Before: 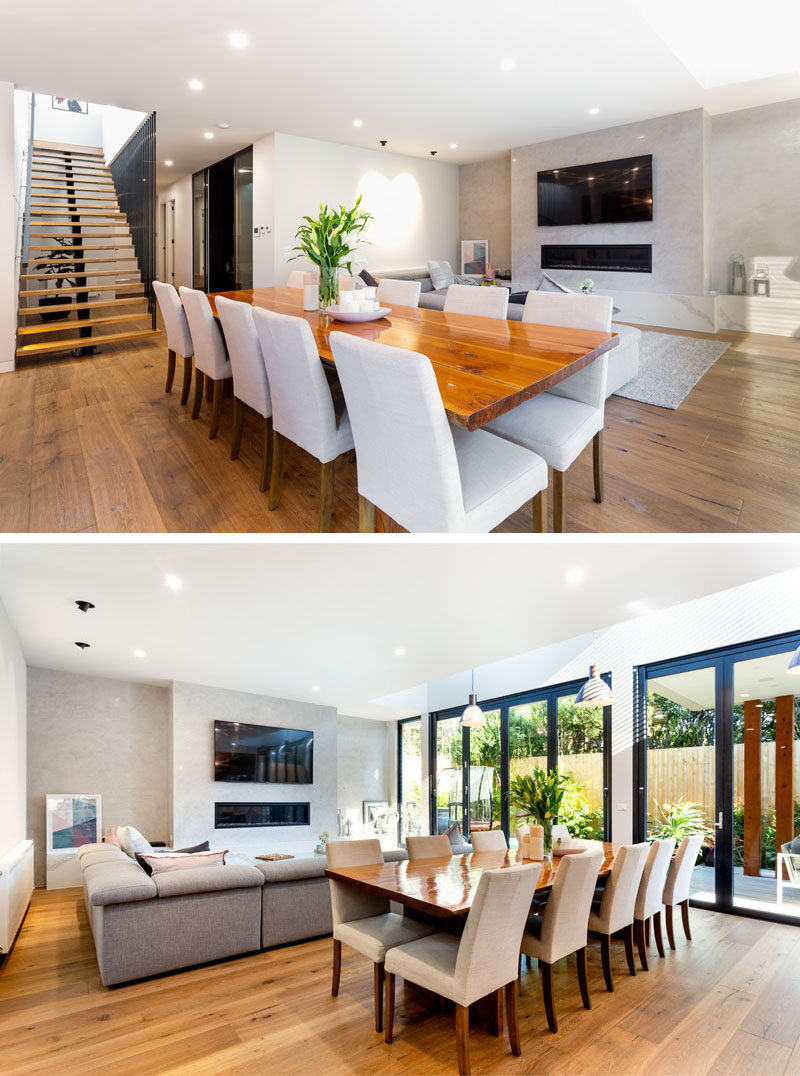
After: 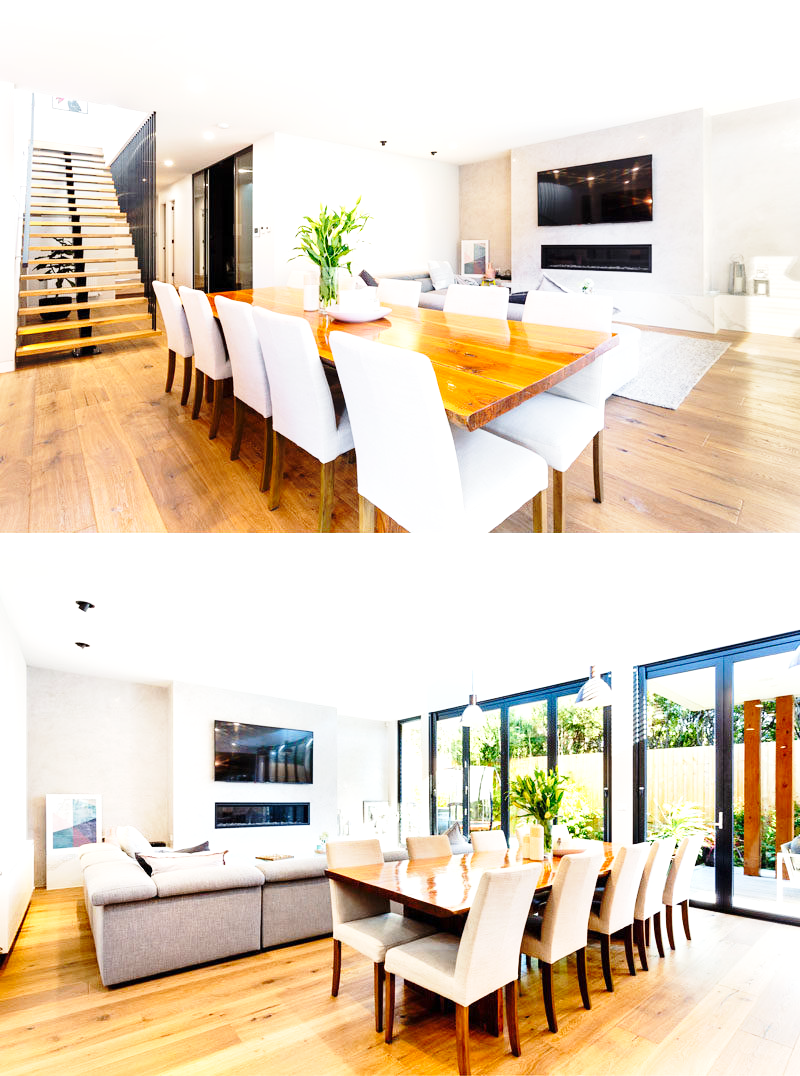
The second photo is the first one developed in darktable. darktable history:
exposure: exposure 0.562 EV
base curve: curves: ch0 [(0, 0) (0.028, 0.03) (0.121, 0.232) (0.46, 0.748) (0.859, 0.968) (1, 1)], preserve colors none
